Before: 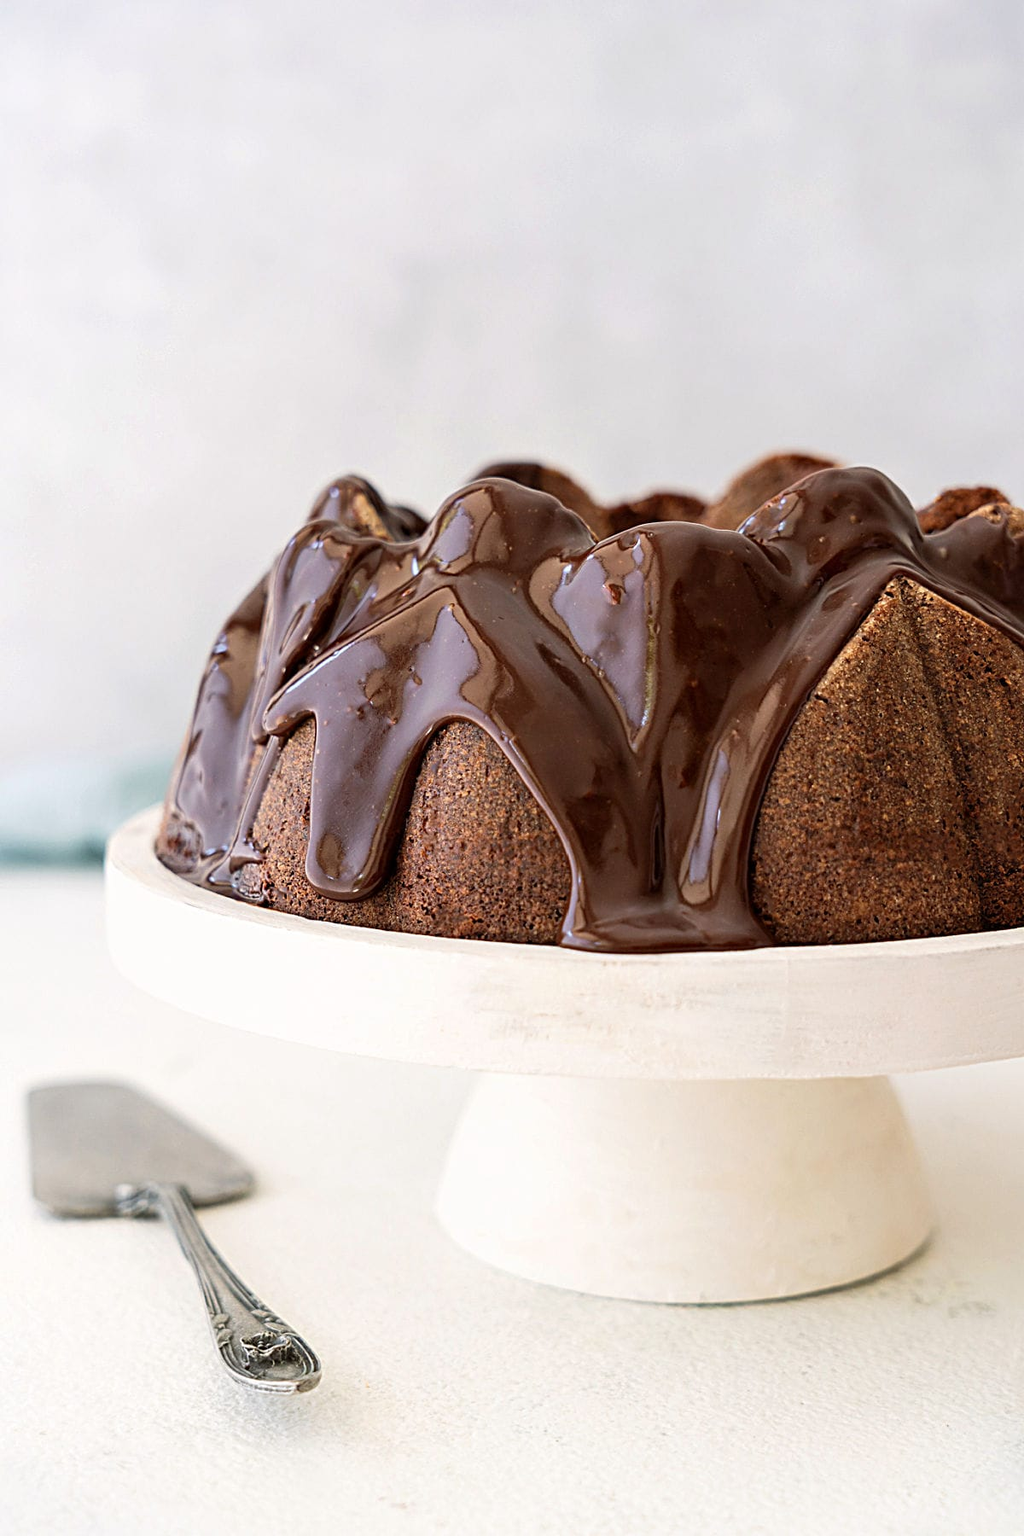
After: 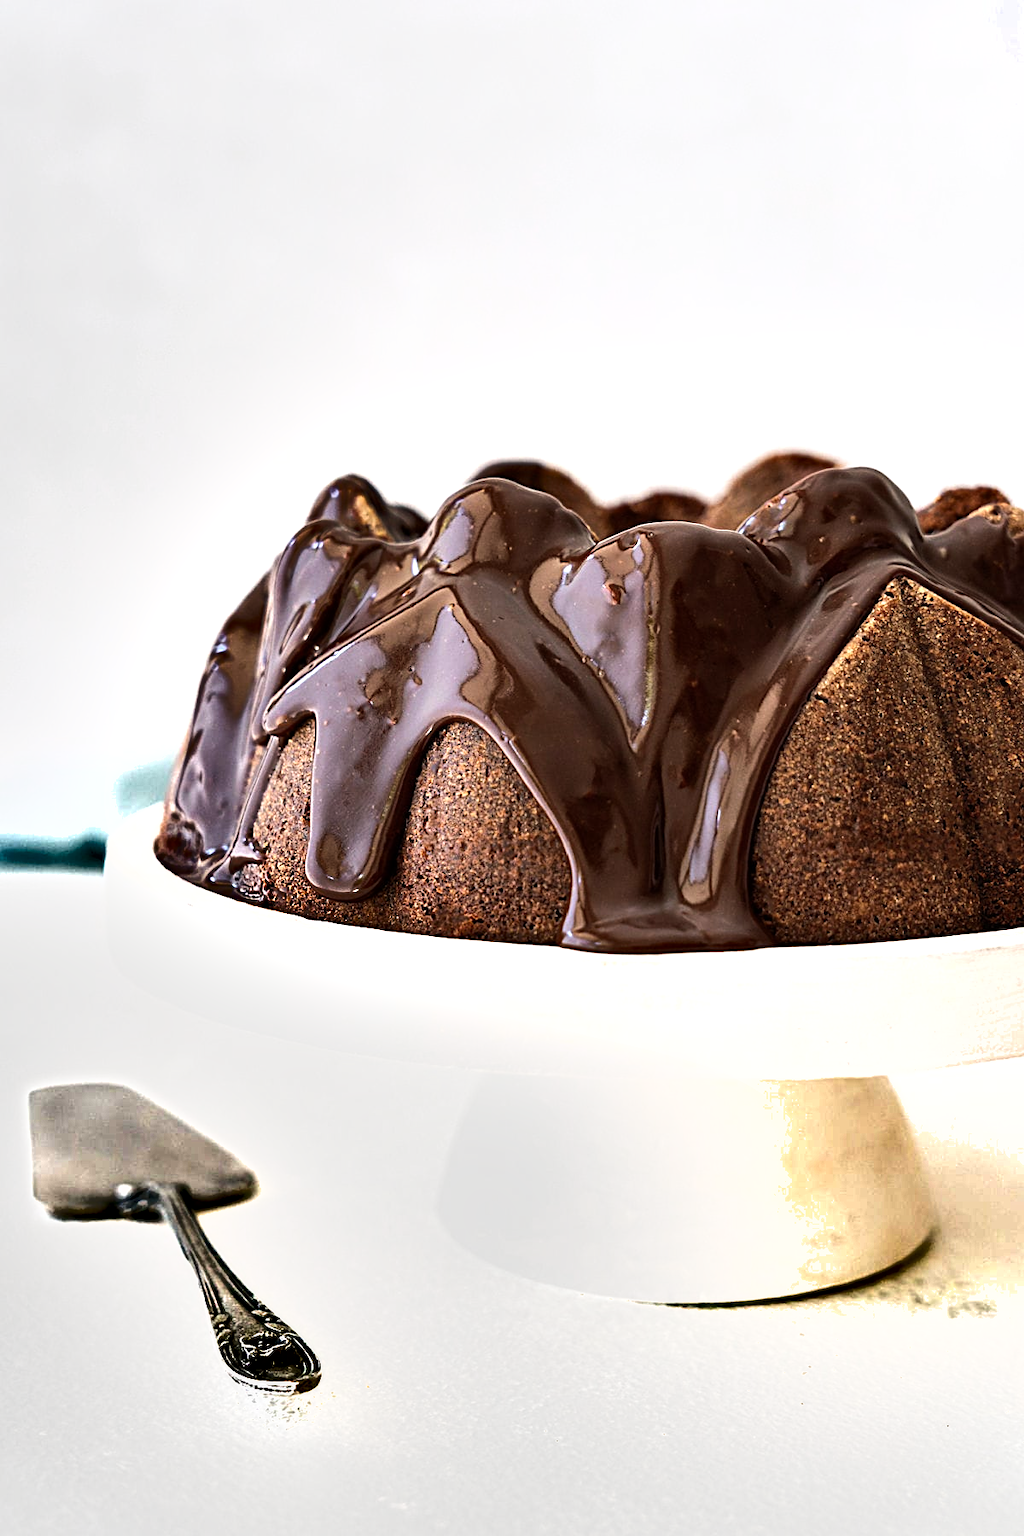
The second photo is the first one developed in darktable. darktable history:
tone equalizer: -8 EV -0.75 EV, -7 EV -0.7 EV, -6 EV -0.6 EV, -5 EV -0.4 EV, -3 EV 0.4 EV, -2 EV 0.6 EV, -1 EV 0.7 EV, +0 EV 0.75 EV, edges refinement/feathering 500, mask exposure compensation -1.57 EV, preserve details no
shadows and highlights: shadows 30.63, highlights -63.22, shadows color adjustment 98%, highlights color adjustment 58.61%, soften with gaussian
